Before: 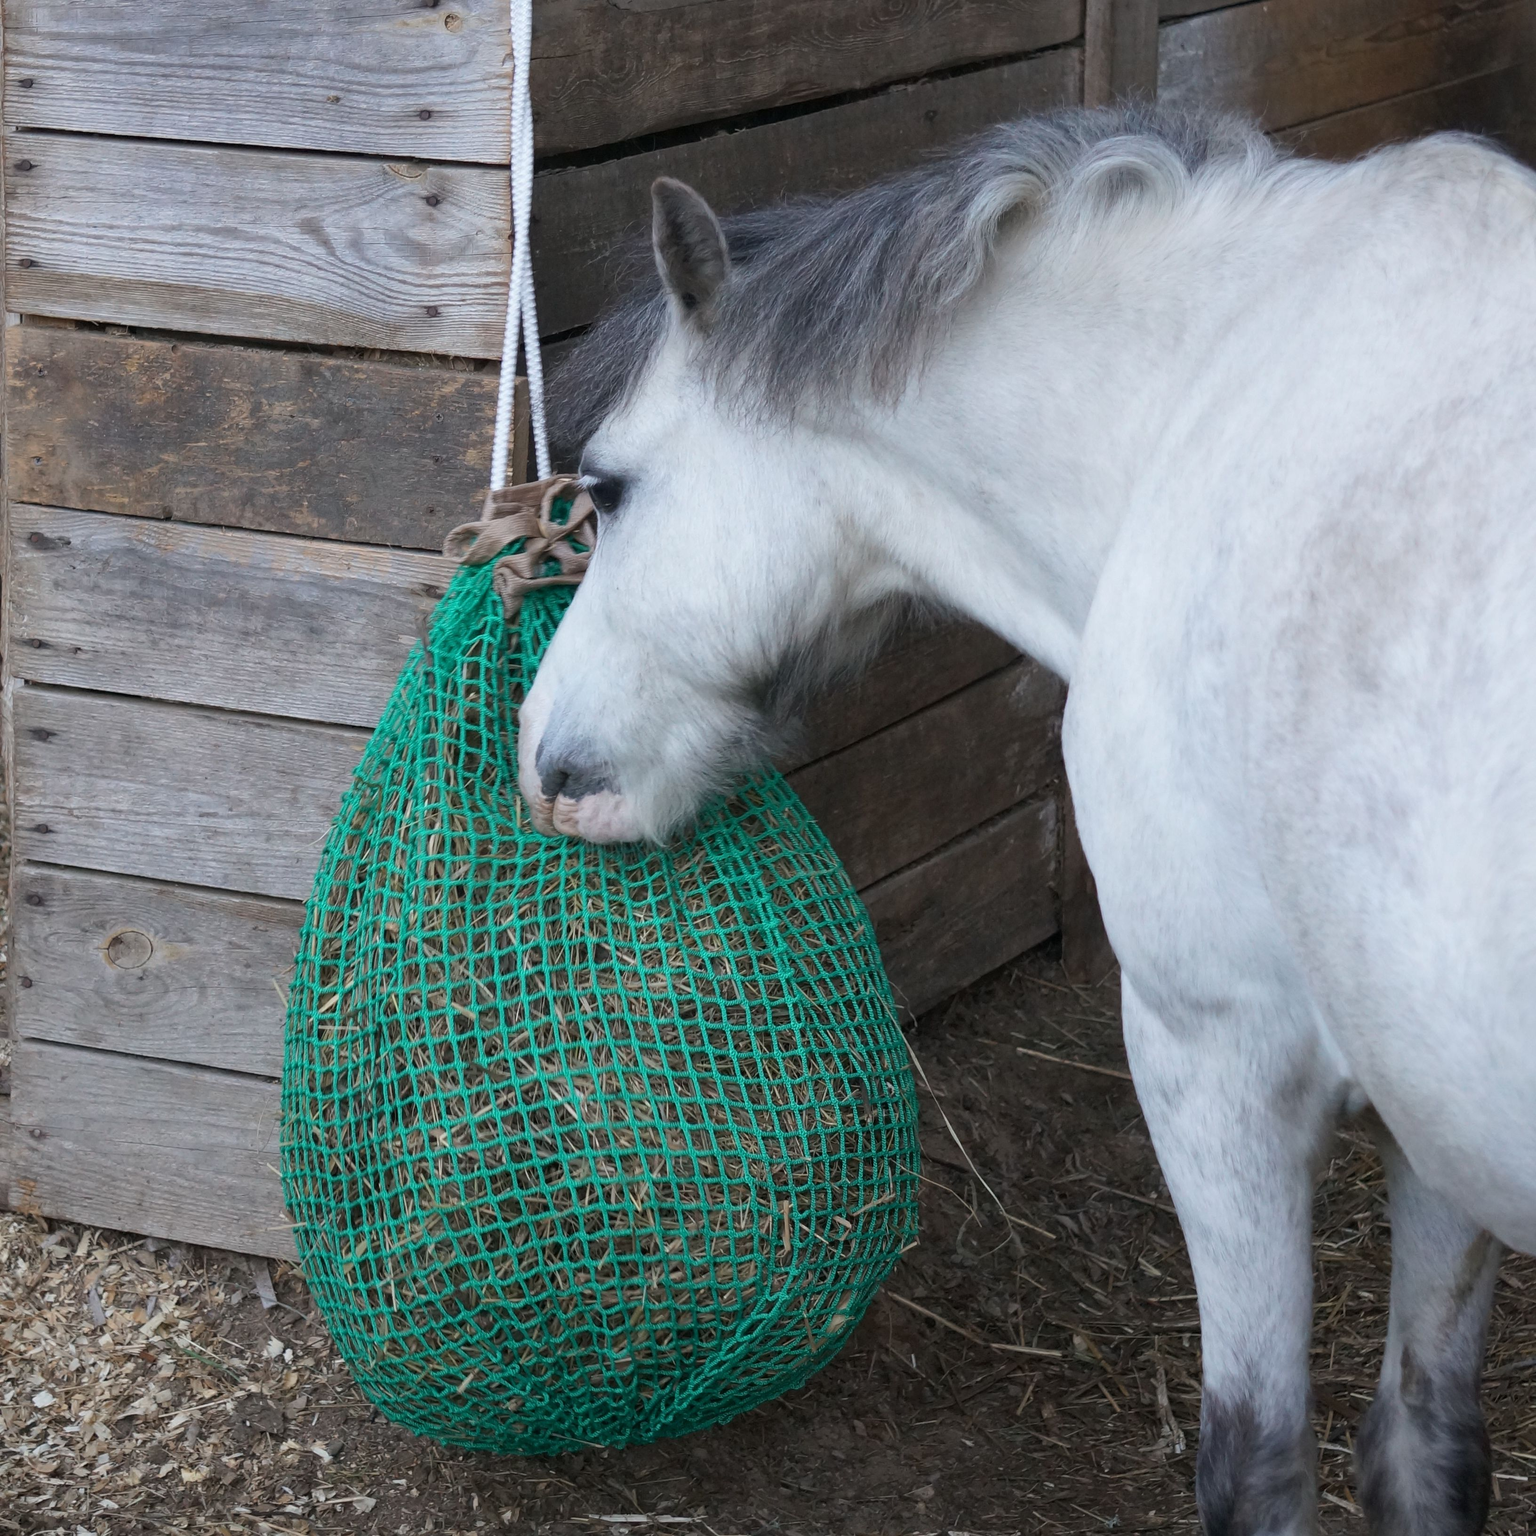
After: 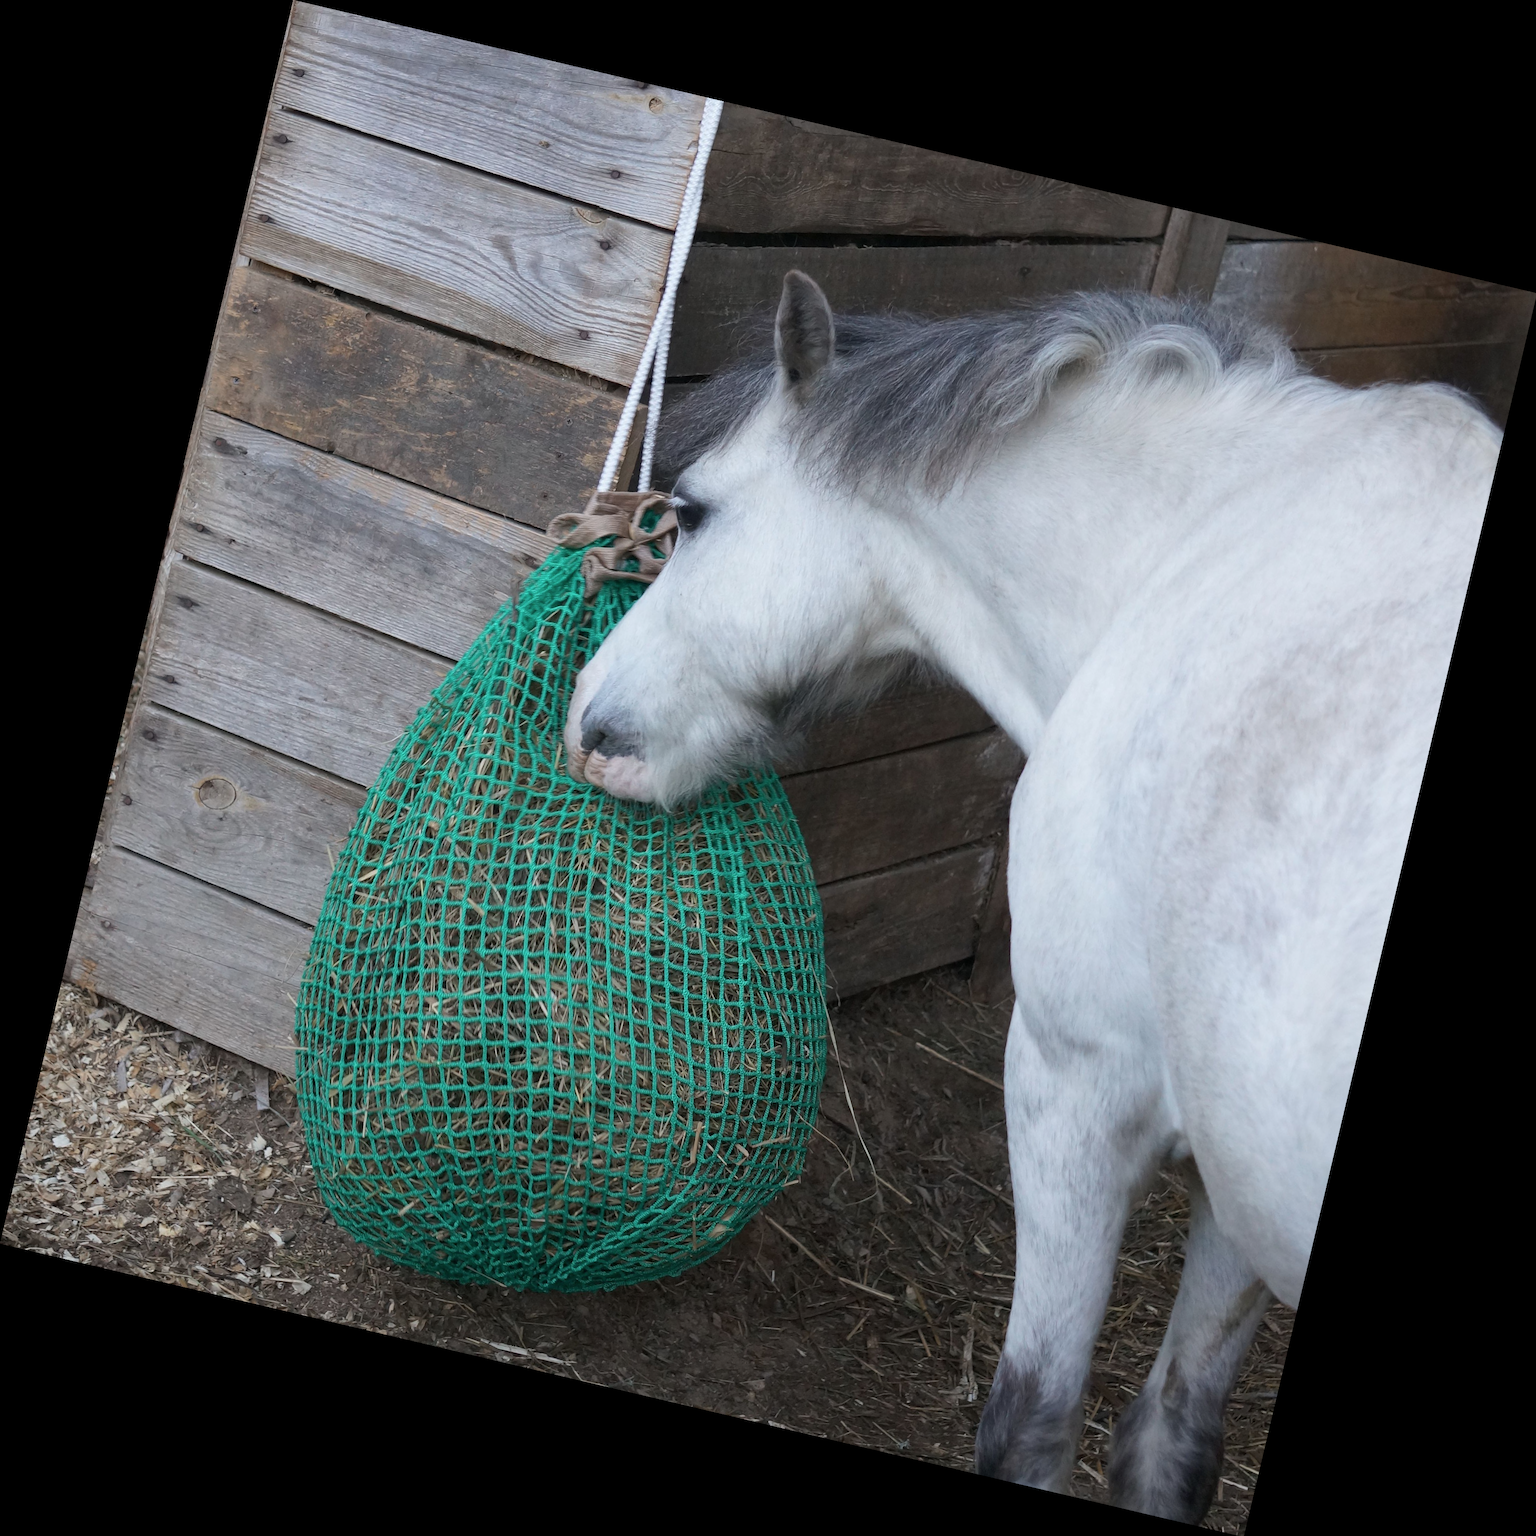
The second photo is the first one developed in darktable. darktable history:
contrast brightness saturation: contrast 0.01, saturation -0.05
rotate and perspective: rotation 13.27°, automatic cropping off
